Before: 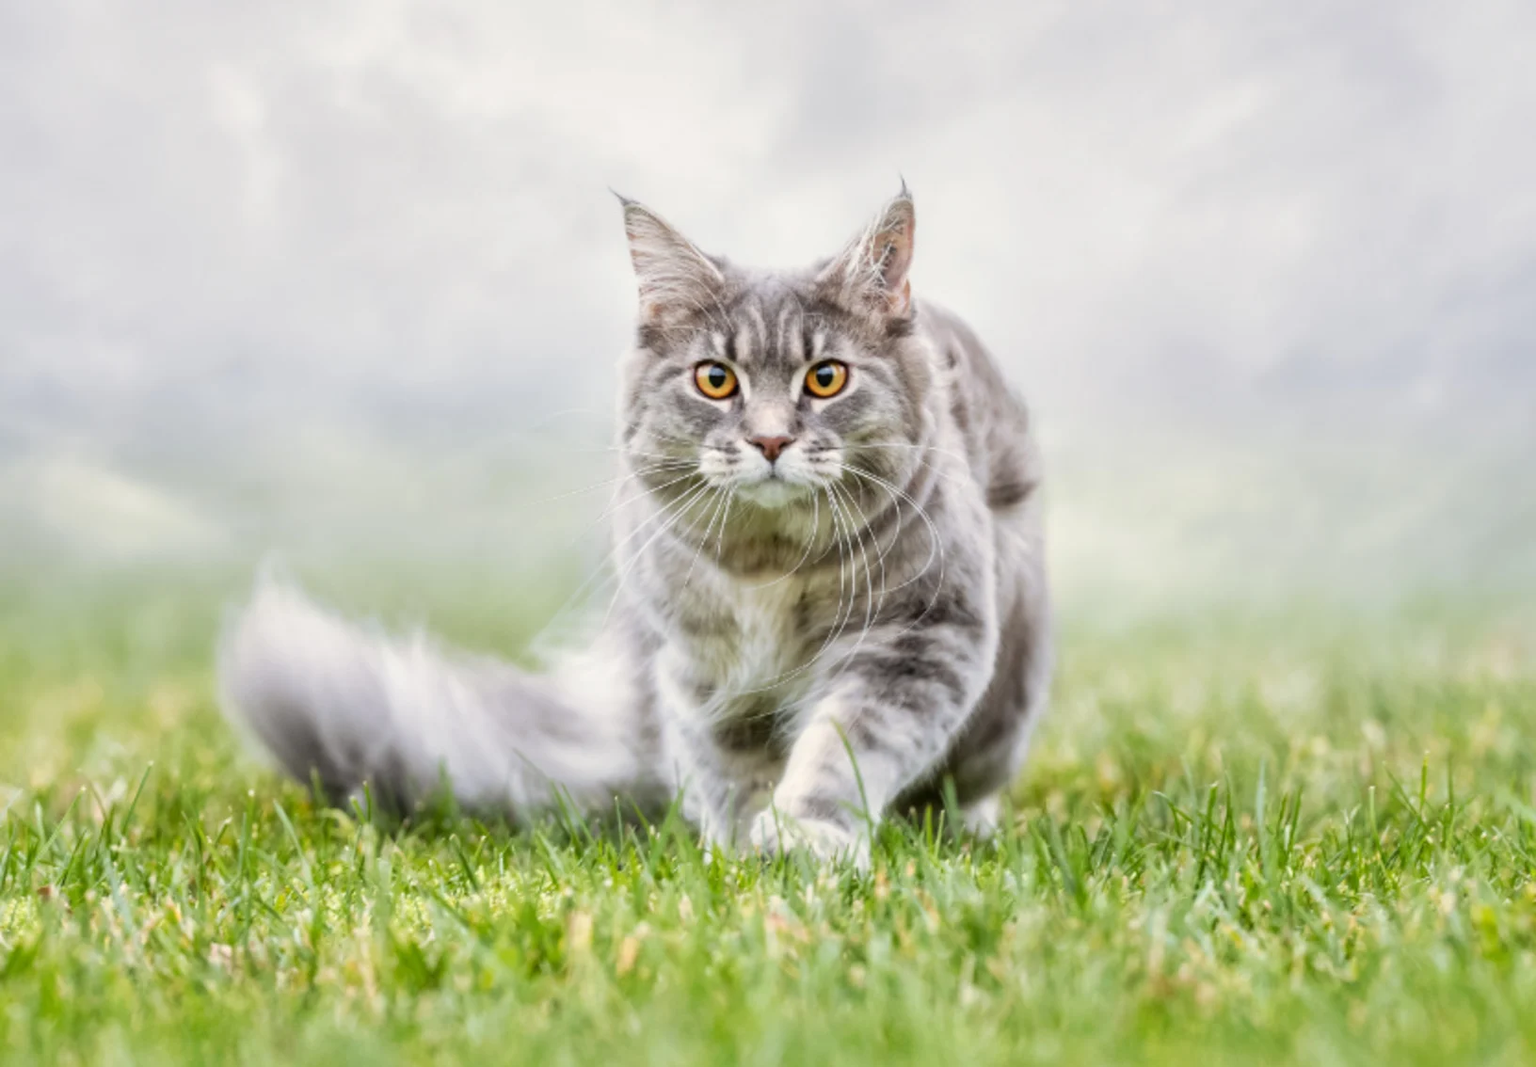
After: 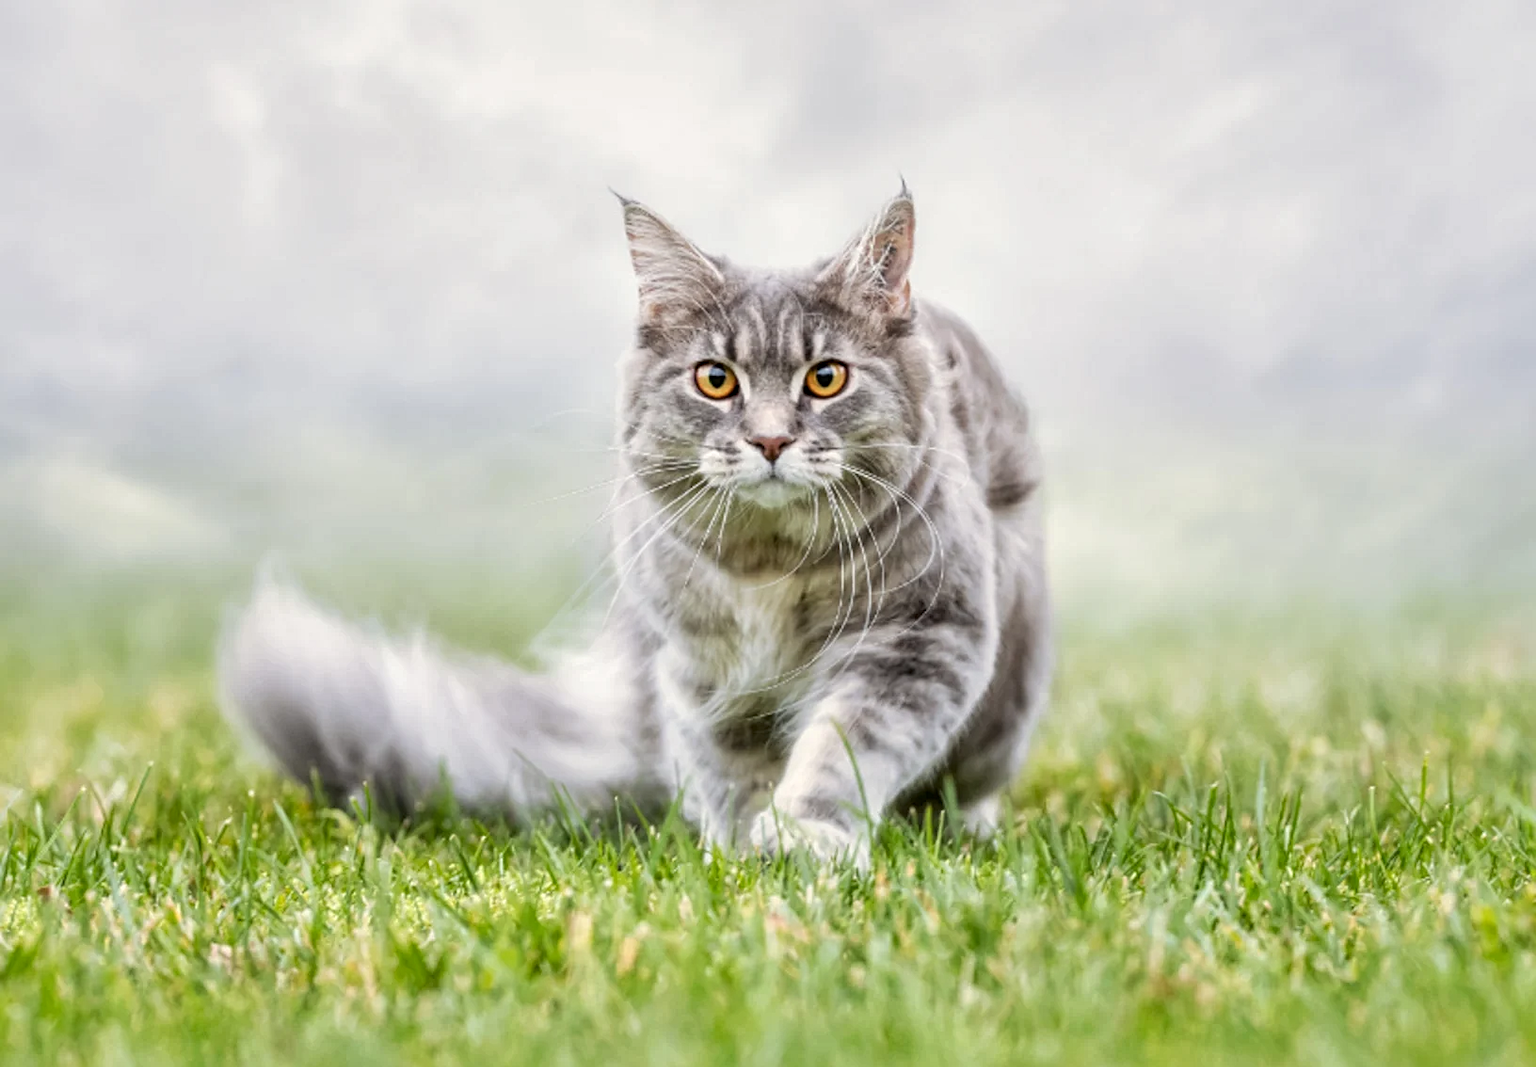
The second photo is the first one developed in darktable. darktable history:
local contrast: highlights 102%, shadows 102%, detail 119%, midtone range 0.2
sharpen: radius 2.169, amount 0.383, threshold 0.095
